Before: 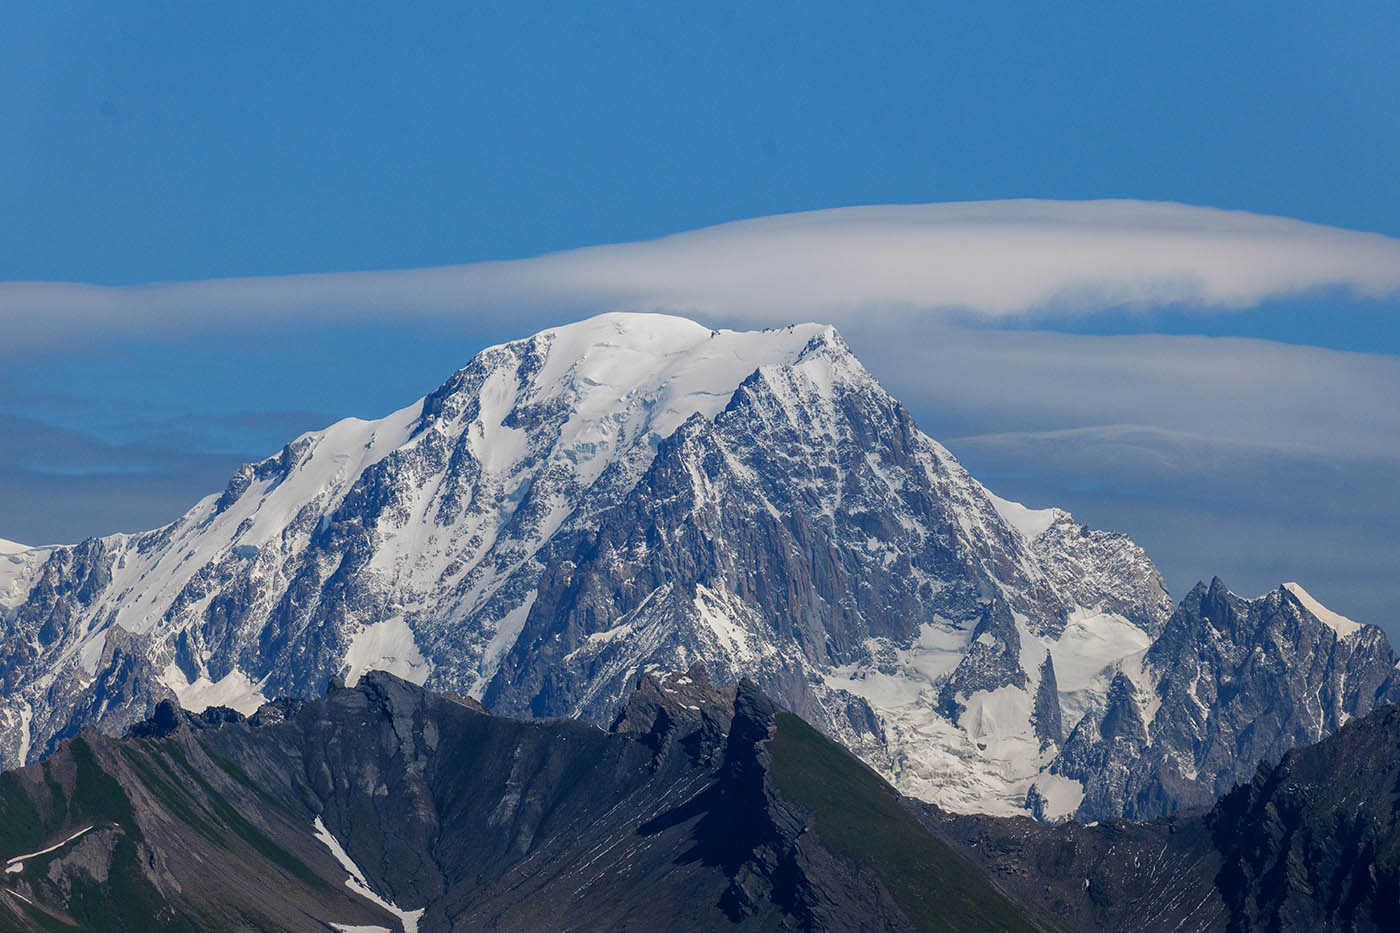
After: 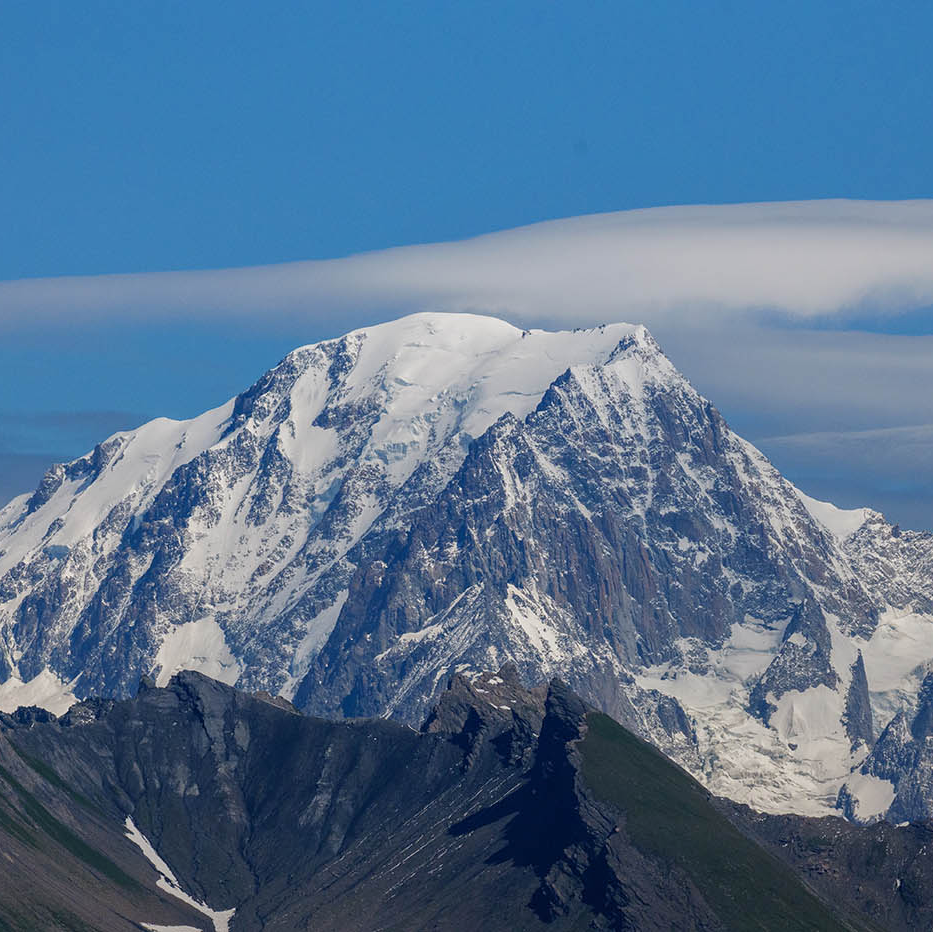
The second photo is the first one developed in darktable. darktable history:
shadows and highlights: shadows 25, highlights -25
crop and rotate: left 13.537%, right 19.796%
